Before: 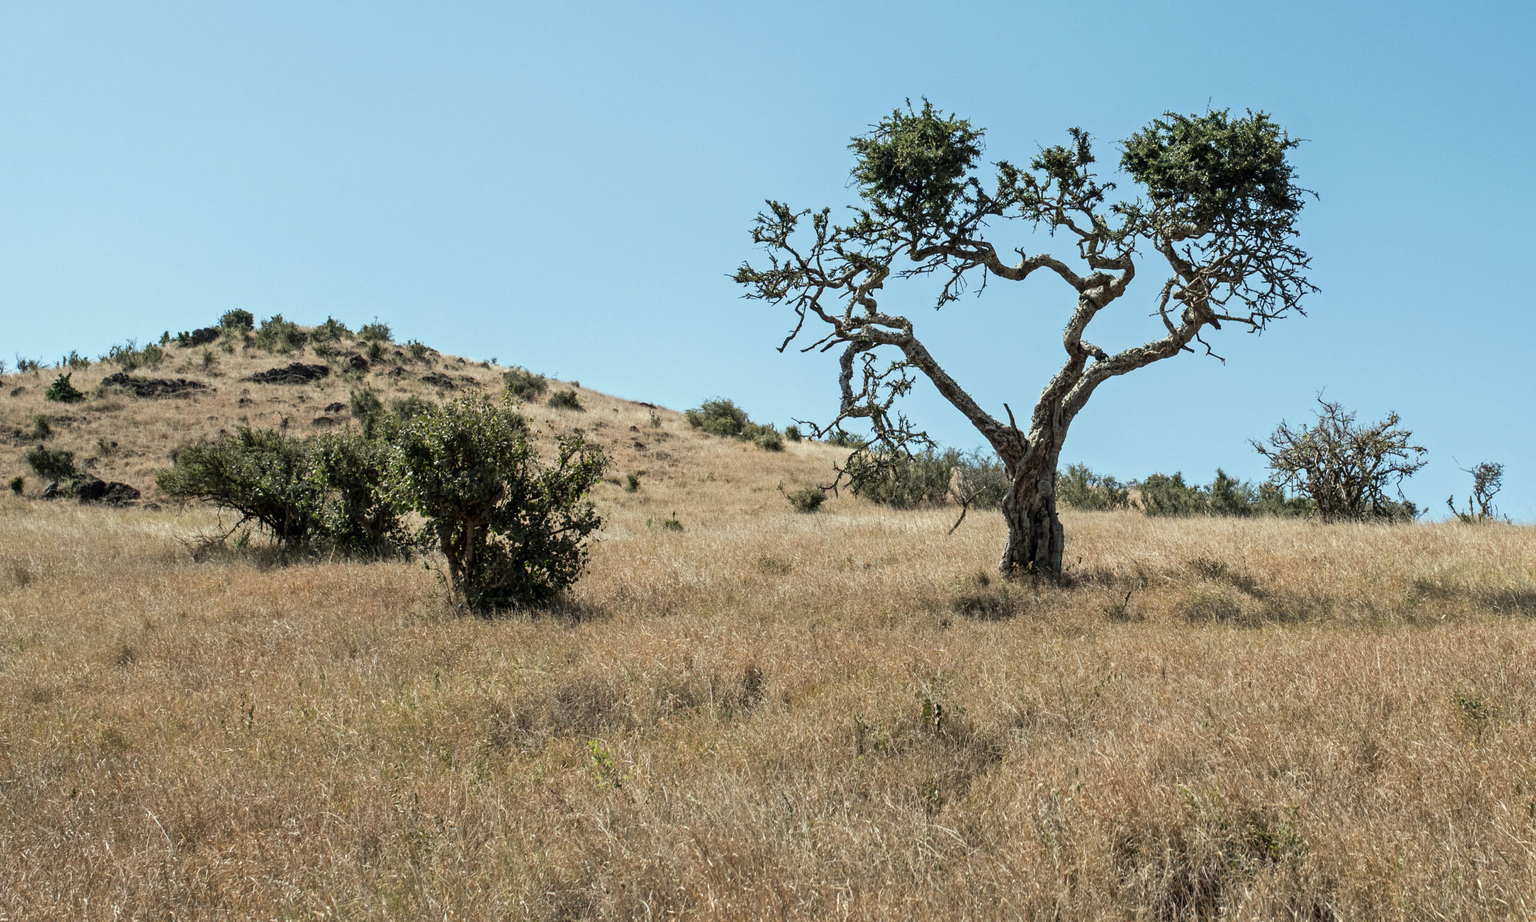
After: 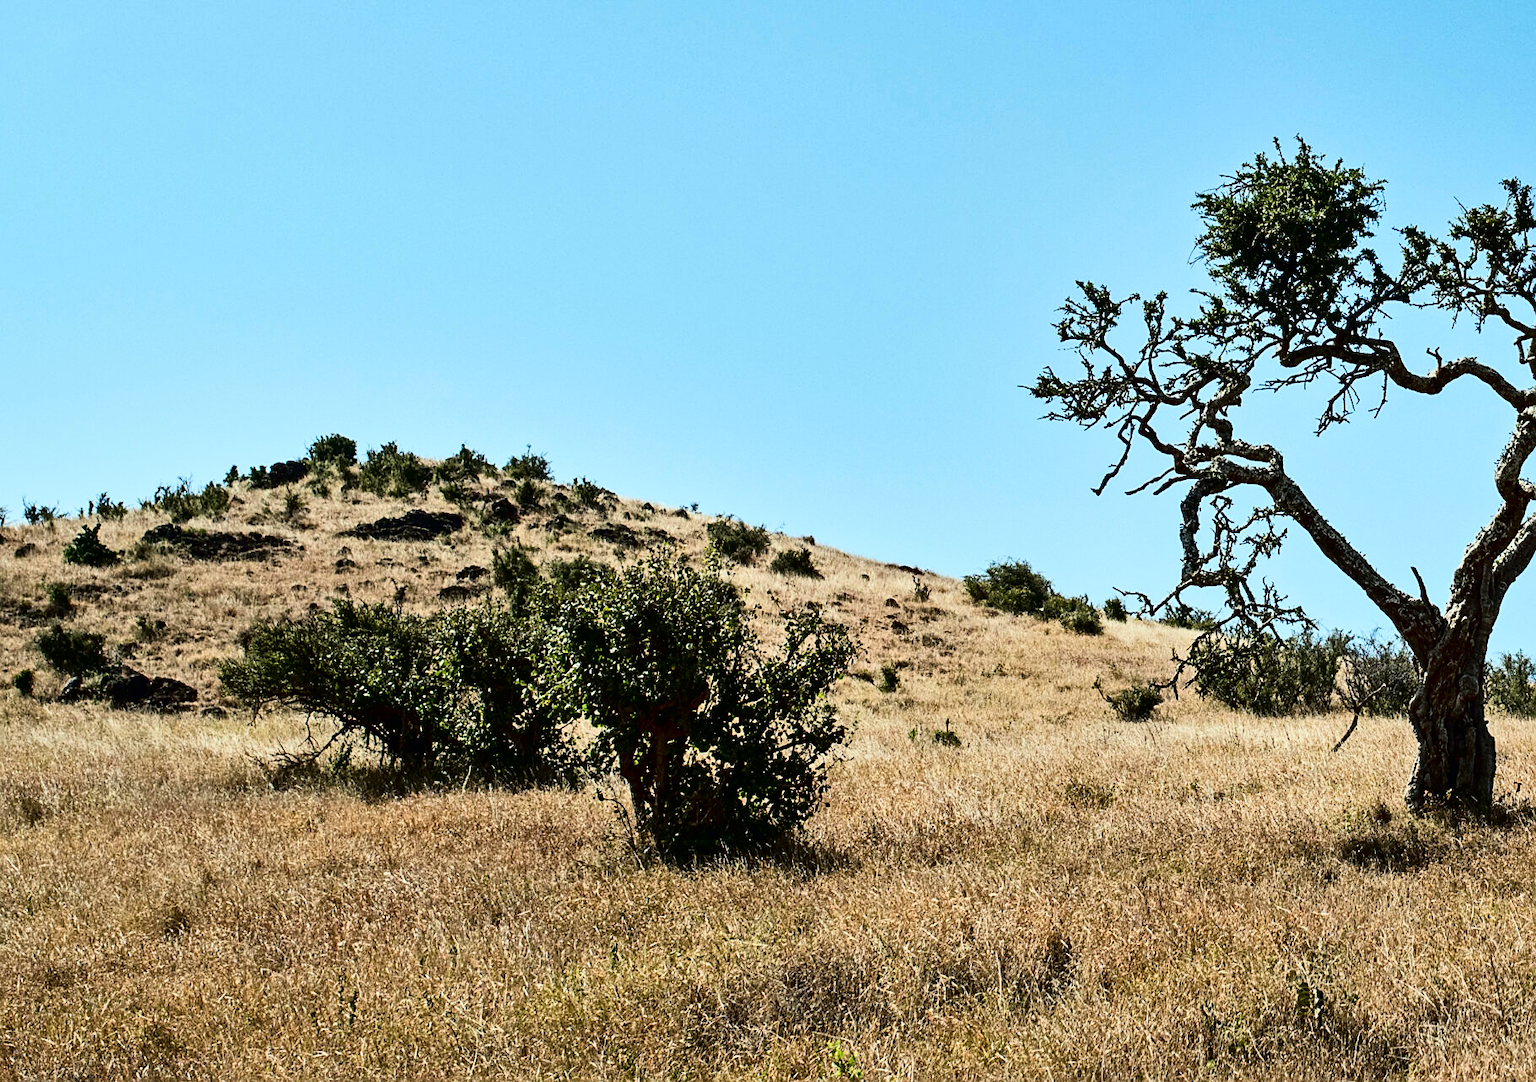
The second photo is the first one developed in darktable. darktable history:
sharpen: on, module defaults
contrast brightness saturation: contrast 0.243, brightness -0.229, saturation 0.14
tone curve: curves: ch0 [(0, 0.005) (0.103, 0.097) (0.18, 0.22) (0.4, 0.485) (0.5, 0.612) (0.668, 0.787) (0.823, 0.894) (1, 0.971)]; ch1 [(0, 0) (0.172, 0.123) (0.324, 0.253) (0.396, 0.388) (0.478, 0.461) (0.499, 0.498) (0.522, 0.528) (0.609, 0.686) (0.704, 0.818) (1, 1)]; ch2 [(0, 0) (0.411, 0.424) (0.496, 0.501) (0.515, 0.514) (0.555, 0.585) (0.641, 0.69) (1, 1)], color space Lab, linked channels, preserve colors none
crop: right 28.855%, bottom 16.426%
shadows and highlights: white point adjustment 0.061, soften with gaussian
